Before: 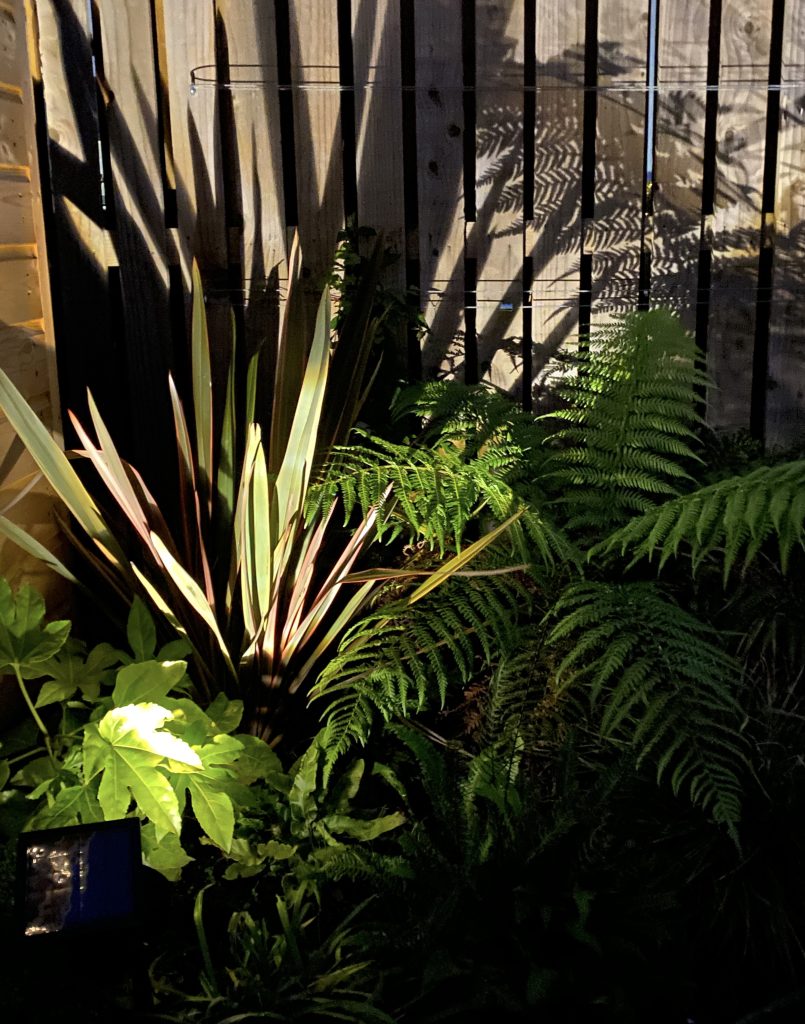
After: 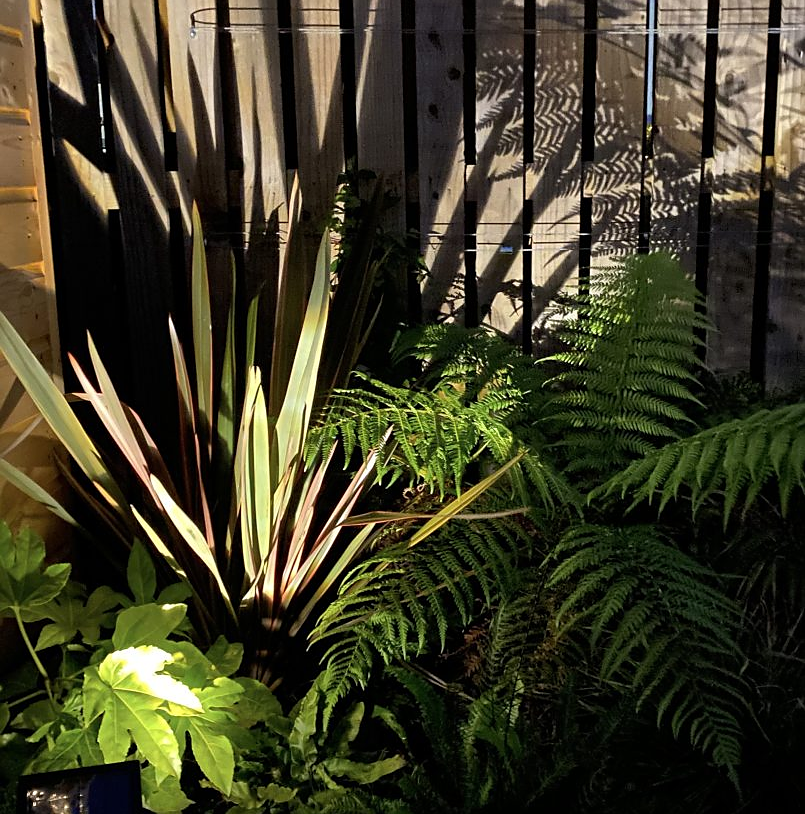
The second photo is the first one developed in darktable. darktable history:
sharpen: radius 1.009
crop and rotate: top 5.657%, bottom 14.827%
